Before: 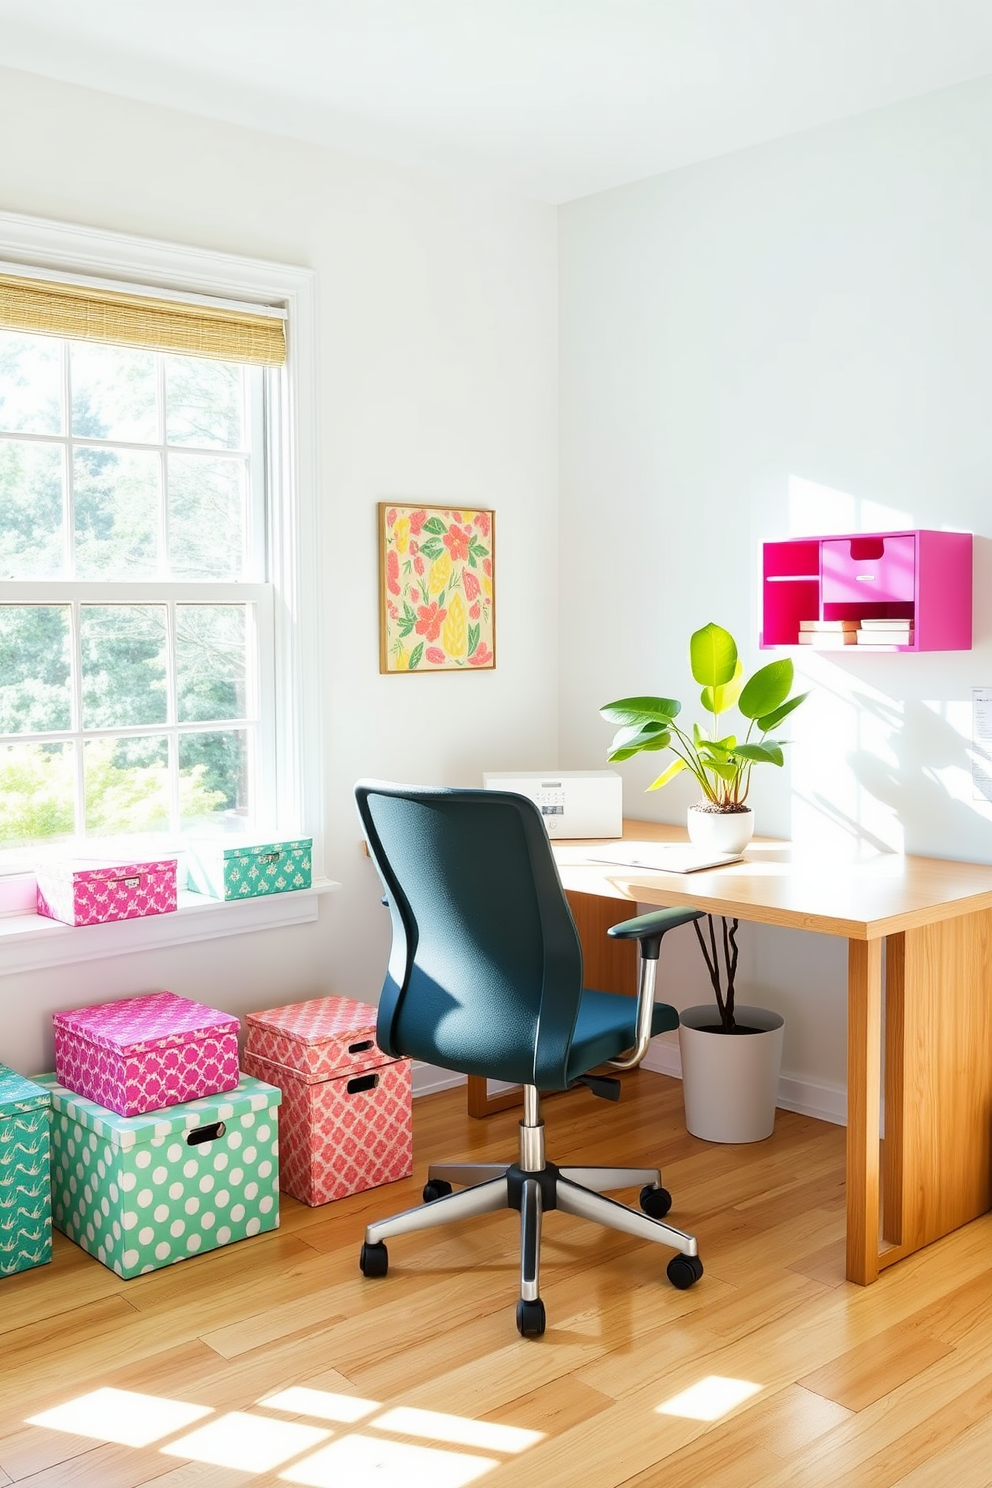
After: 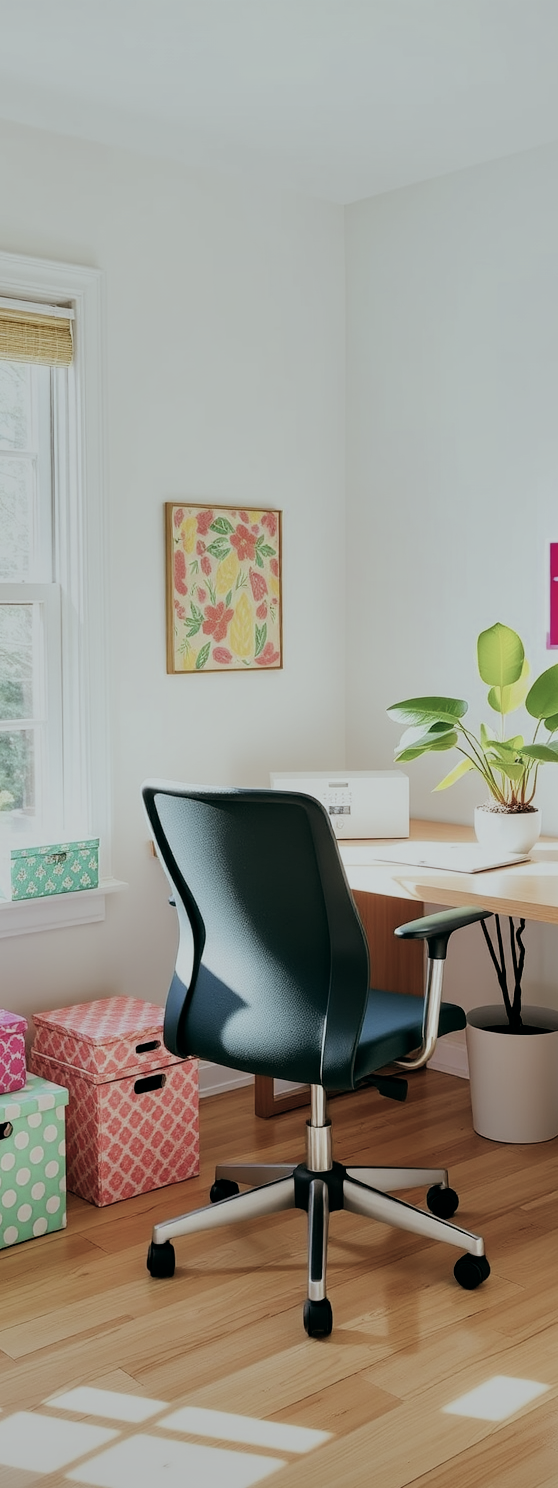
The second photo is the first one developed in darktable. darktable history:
crop: left 21.496%, right 22.254%
shadows and highlights: radius 133.83, soften with gaussian
filmic rgb: black relative exposure -7.65 EV, white relative exposure 4.56 EV, hardness 3.61
color balance: lift [1, 0.994, 1.002, 1.006], gamma [0.957, 1.081, 1.016, 0.919], gain [0.97, 0.972, 1.01, 1.028], input saturation 91.06%, output saturation 79.8%
color zones: curves: ch0 [(0.25, 0.5) (0.463, 0.627) (0.484, 0.637) (0.75, 0.5)]
rgb curve: mode RGB, independent channels
graduated density: rotation -180°, offset 27.42
